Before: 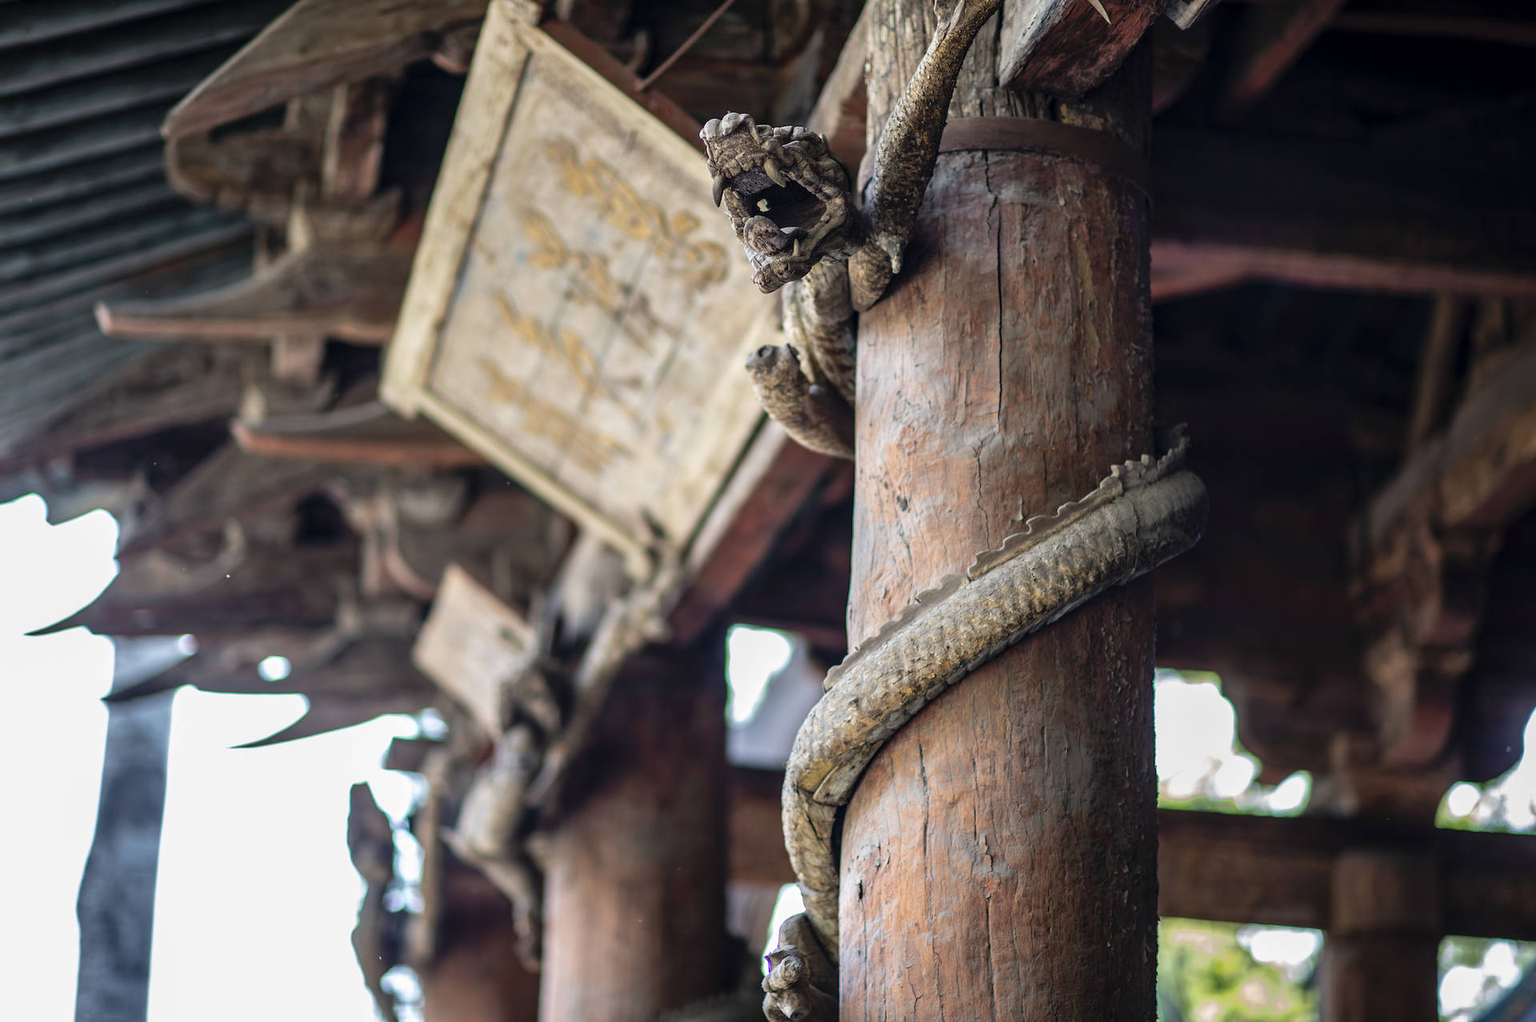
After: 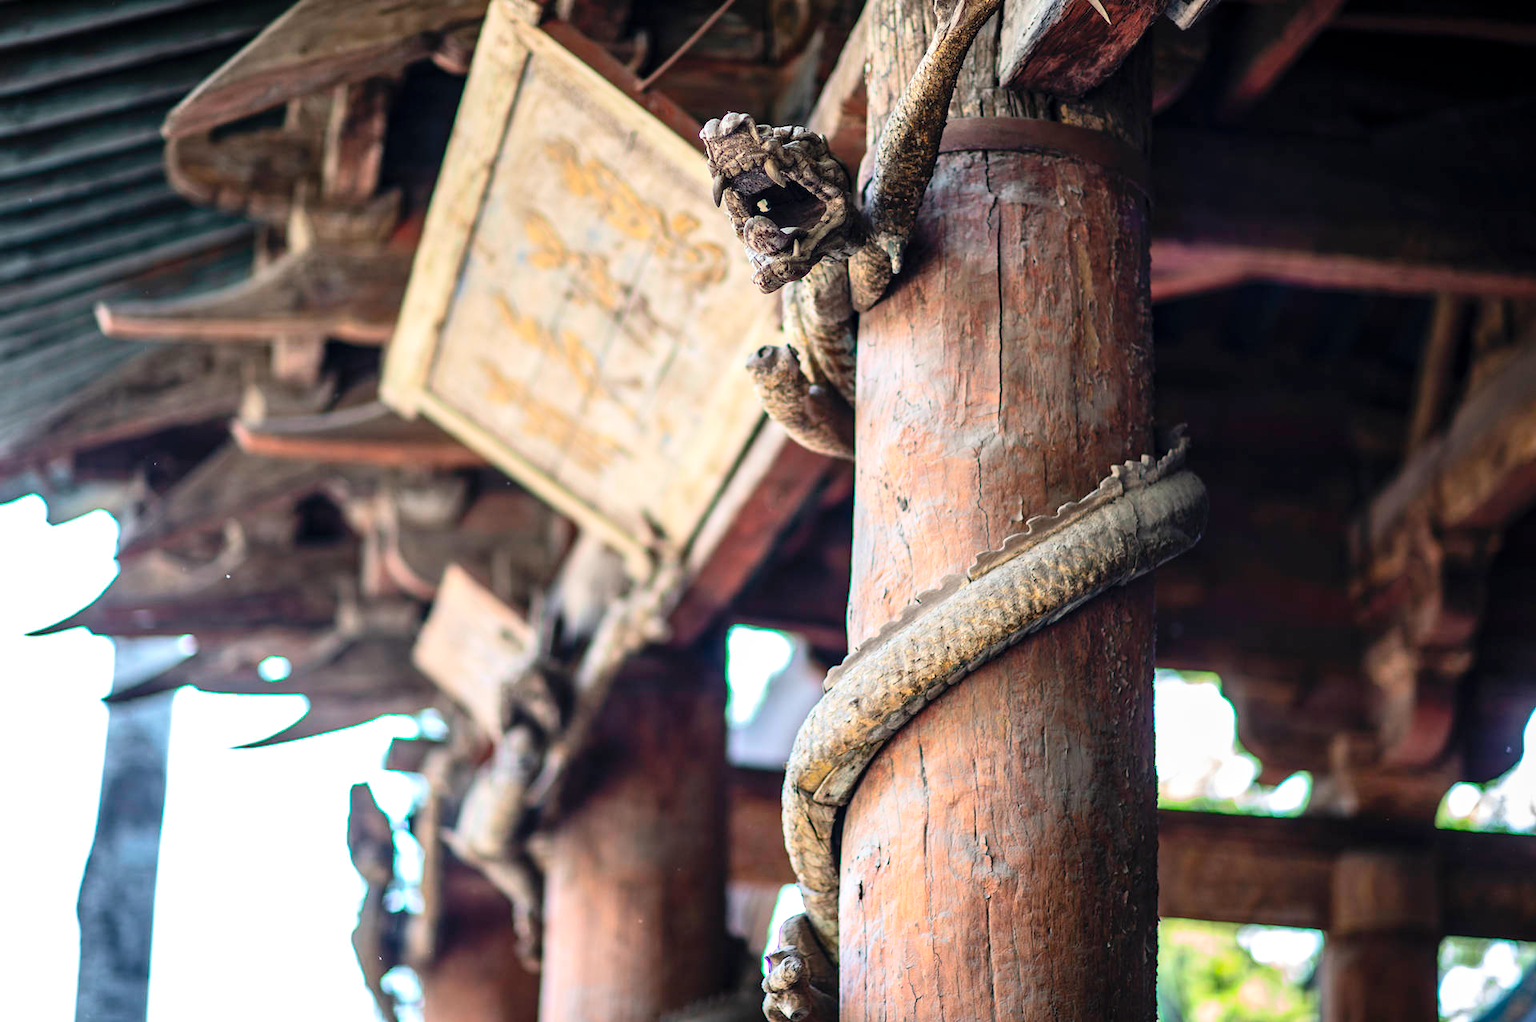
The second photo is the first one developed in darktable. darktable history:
contrast brightness saturation: contrast 0.199, brightness 0.164, saturation 0.22
exposure: exposure 0.2 EV, compensate highlight preservation false
